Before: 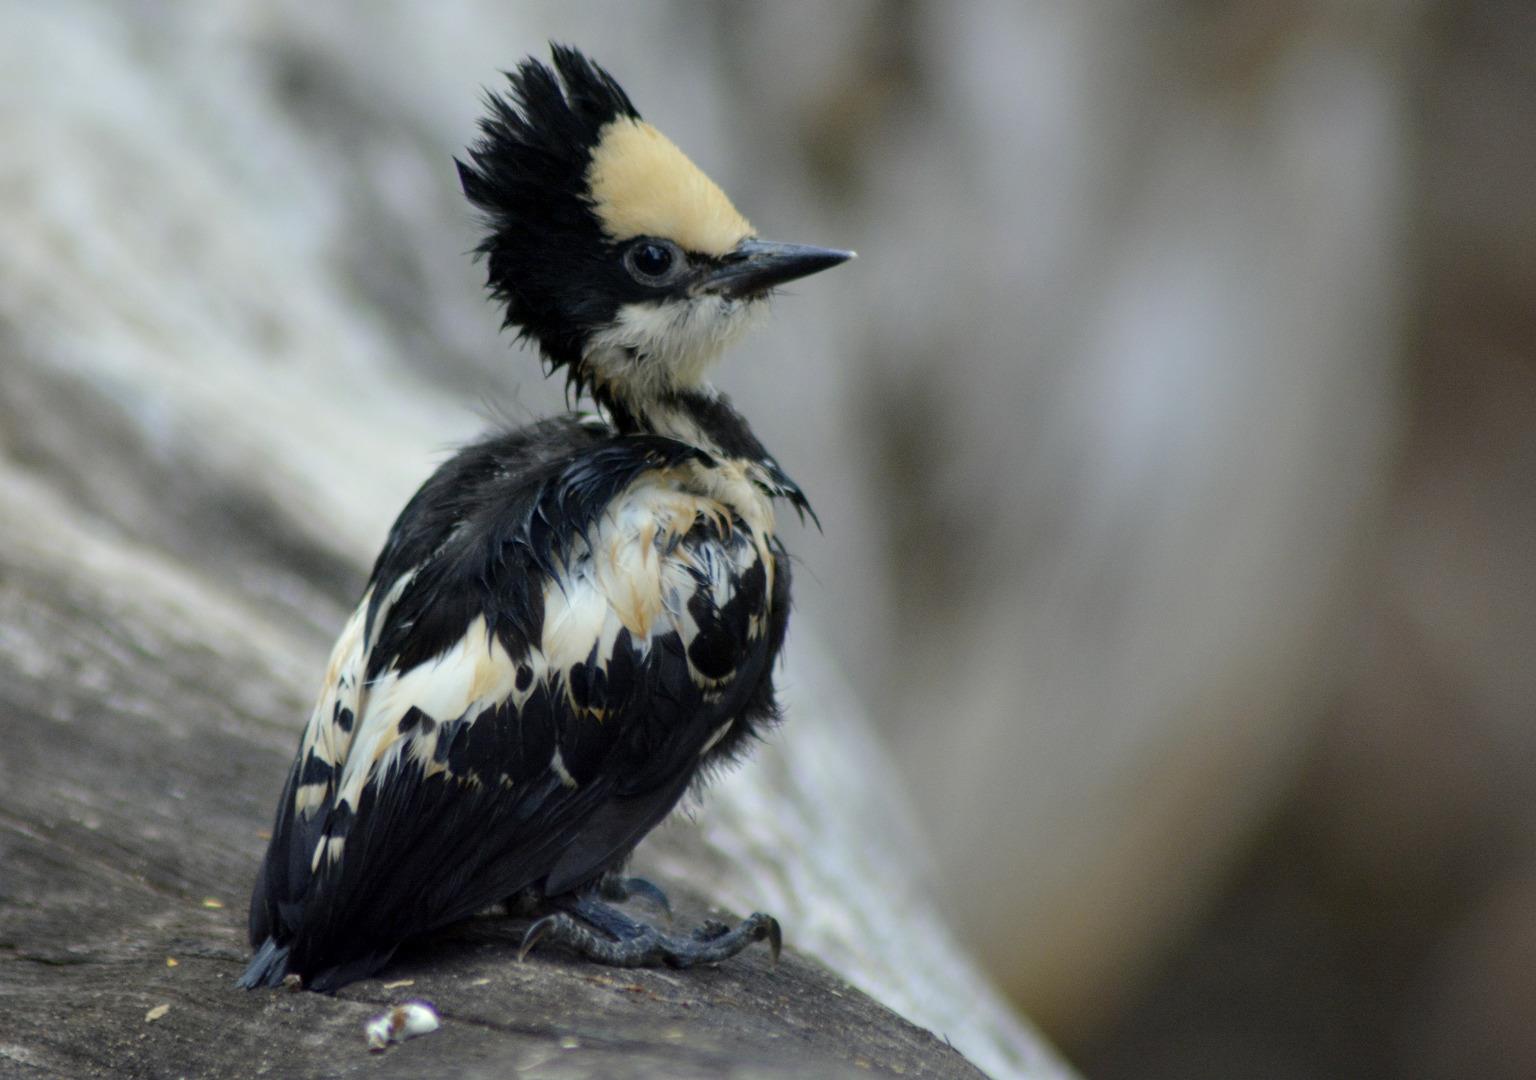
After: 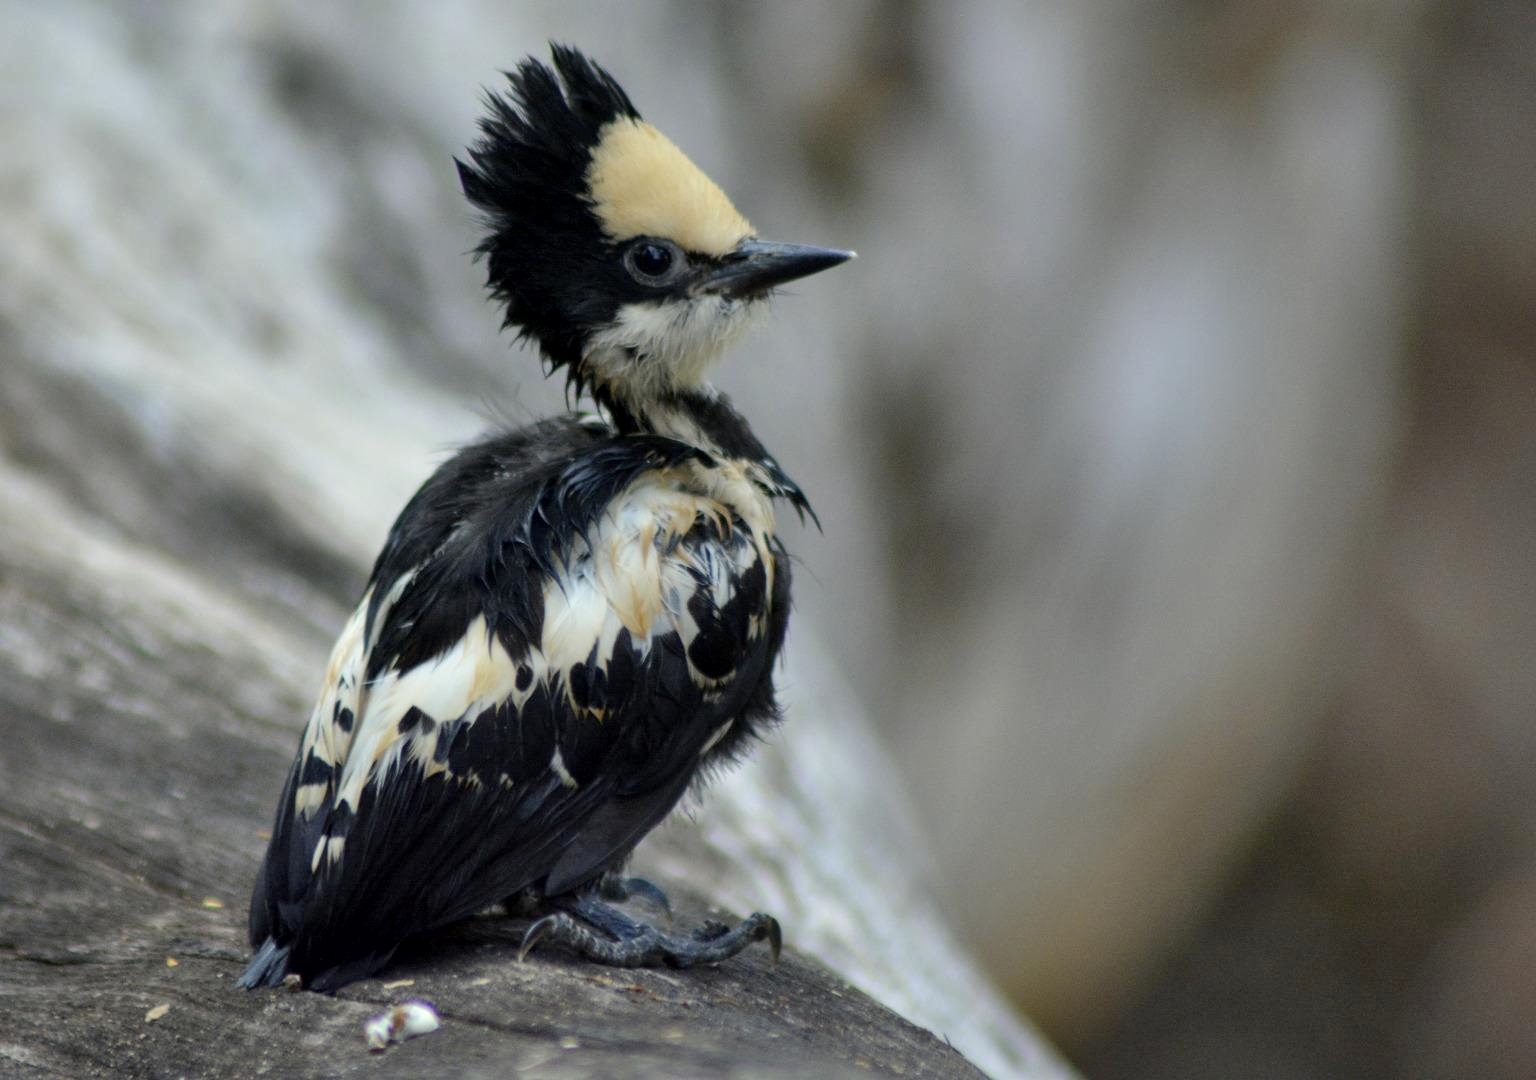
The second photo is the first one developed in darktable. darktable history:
shadows and highlights: shadows 49, highlights -41, soften with gaussian
local contrast: mode bilateral grid, contrast 20, coarseness 50, detail 120%, midtone range 0.2
